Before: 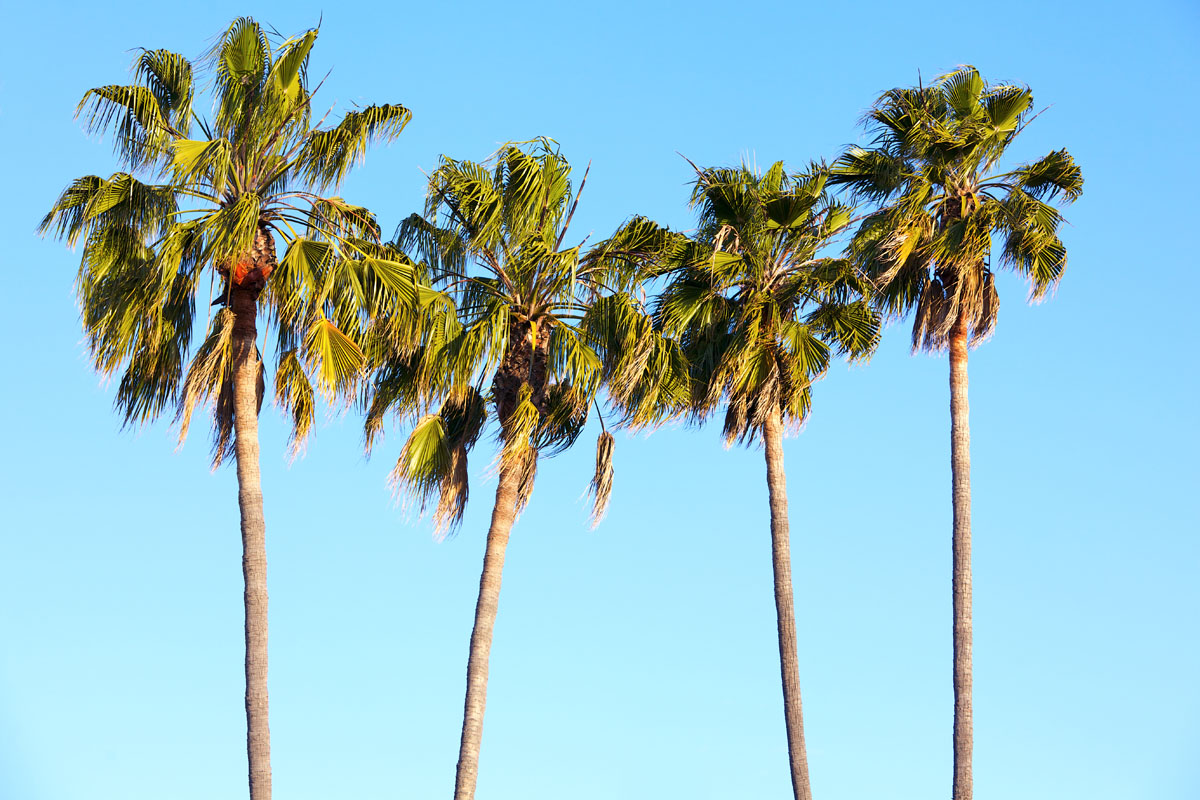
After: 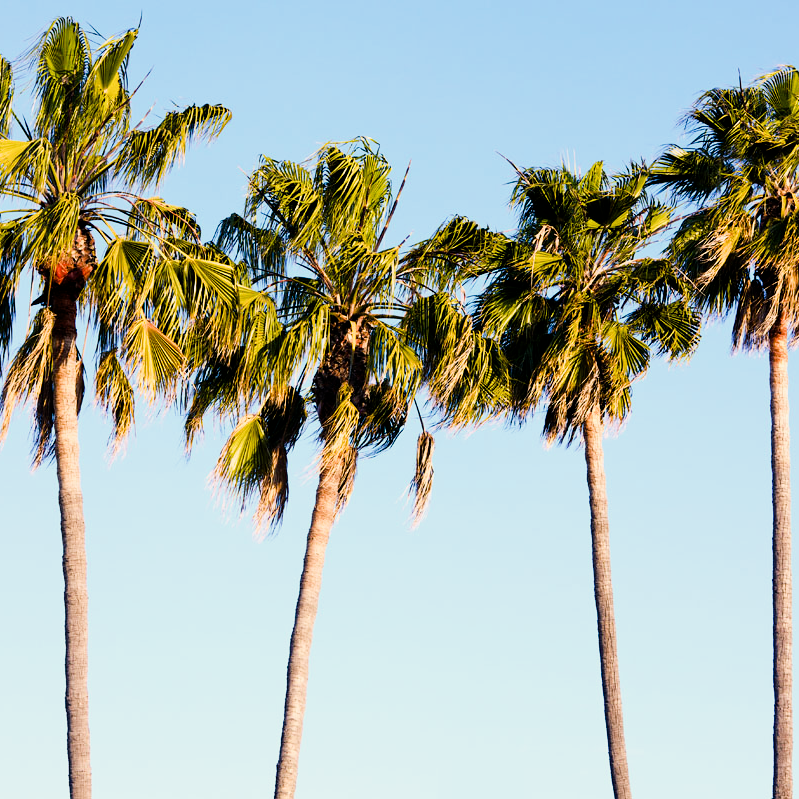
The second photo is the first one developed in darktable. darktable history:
color balance rgb: shadows lift › chroma 2%, shadows lift › hue 185.64°, power › luminance 1.48%, highlights gain › chroma 3%, highlights gain › hue 54.51°, global offset › luminance -0.4%, perceptual saturation grading › highlights -18.47%, perceptual saturation grading › mid-tones 6.62%, perceptual saturation grading › shadows 28.22%, perceptual brilliance grading › highlights 15.68%, perceptual brilliance grading › shadows -14.29%, global vibrance 25.96%, contrast 6.45%
white balance: red 1, blue 1
filmic rgb: black relative exposure -7.65 EV, hardness 4.02, contrast 1.1, highlights saturation mix -30%
crop and rotate: left 15.055%, right 18.278%
